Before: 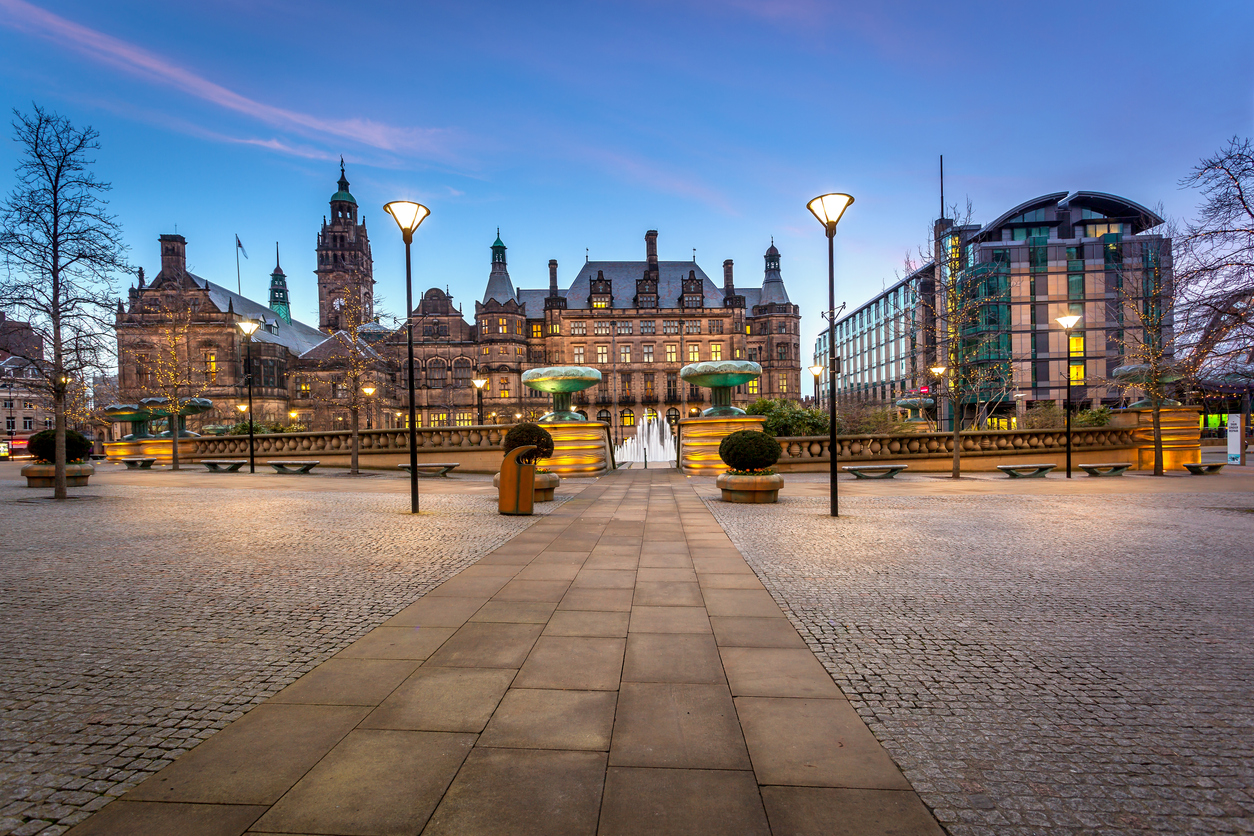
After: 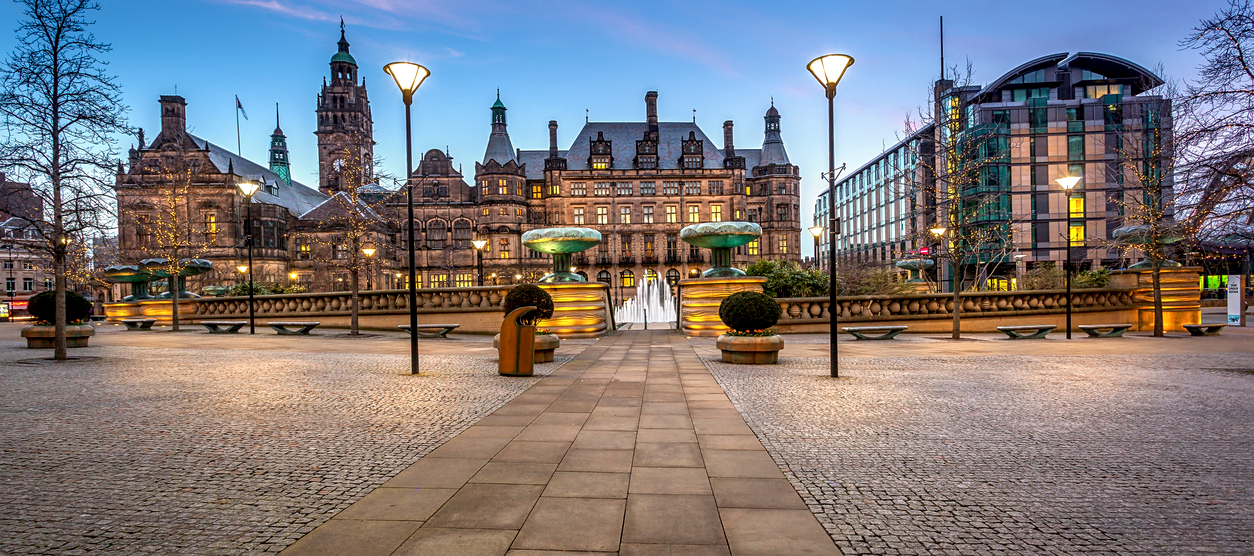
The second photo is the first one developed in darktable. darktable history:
crop: top 16.727%, bottom 16.727%
sharpen: amount 0.2
local contrast: detail 130%
